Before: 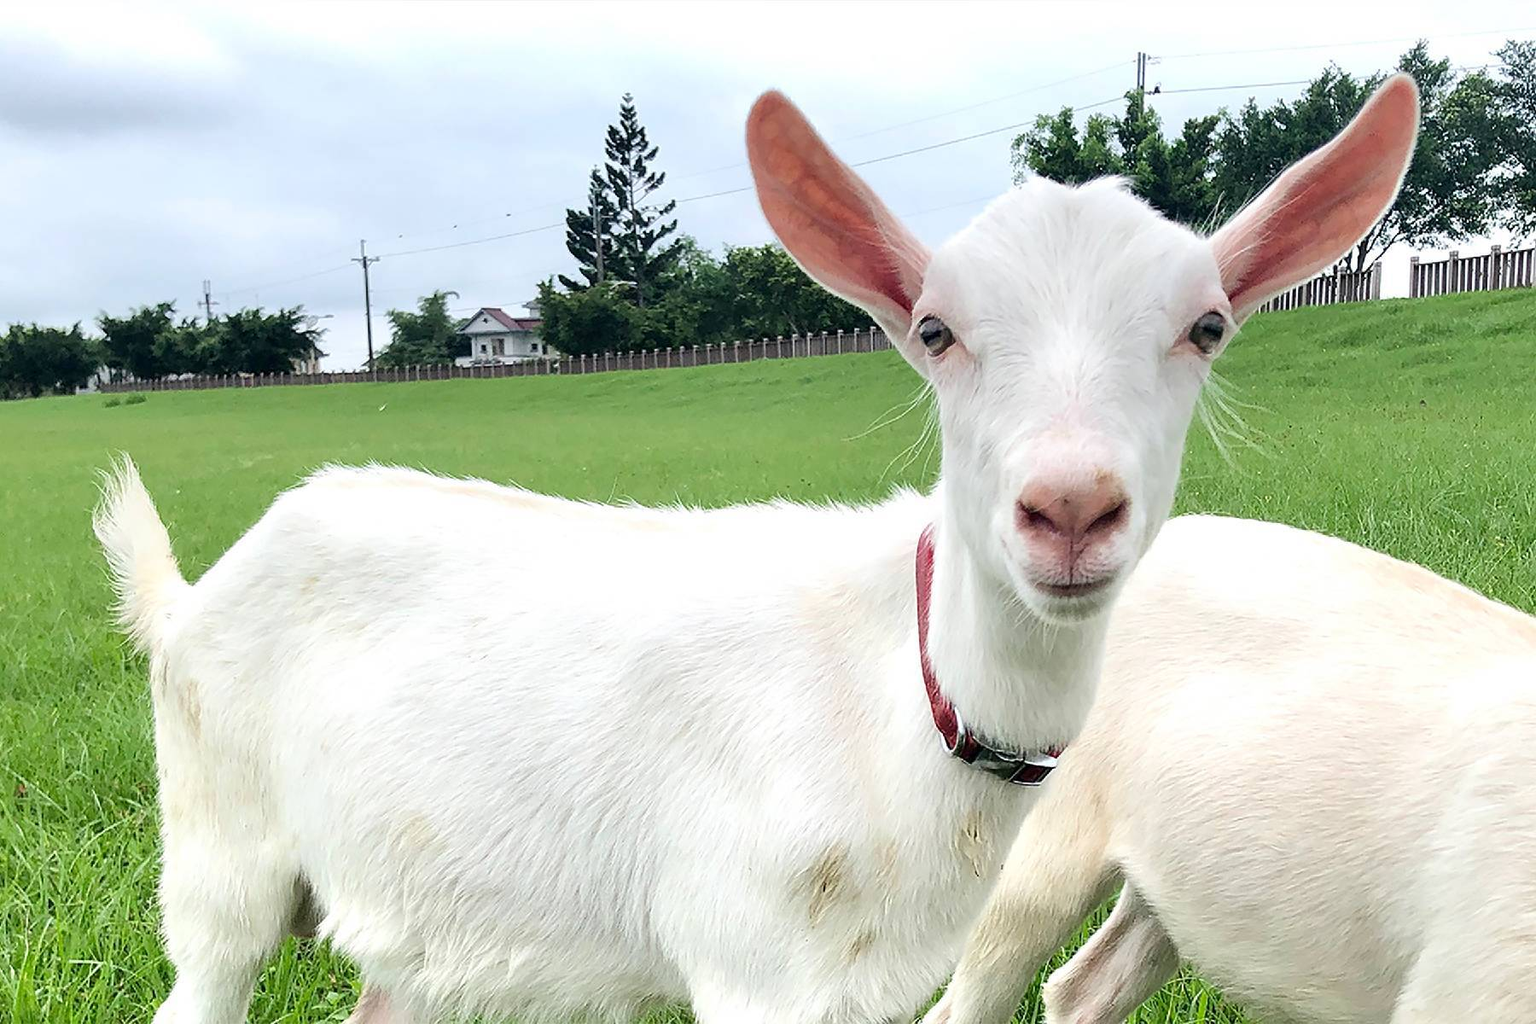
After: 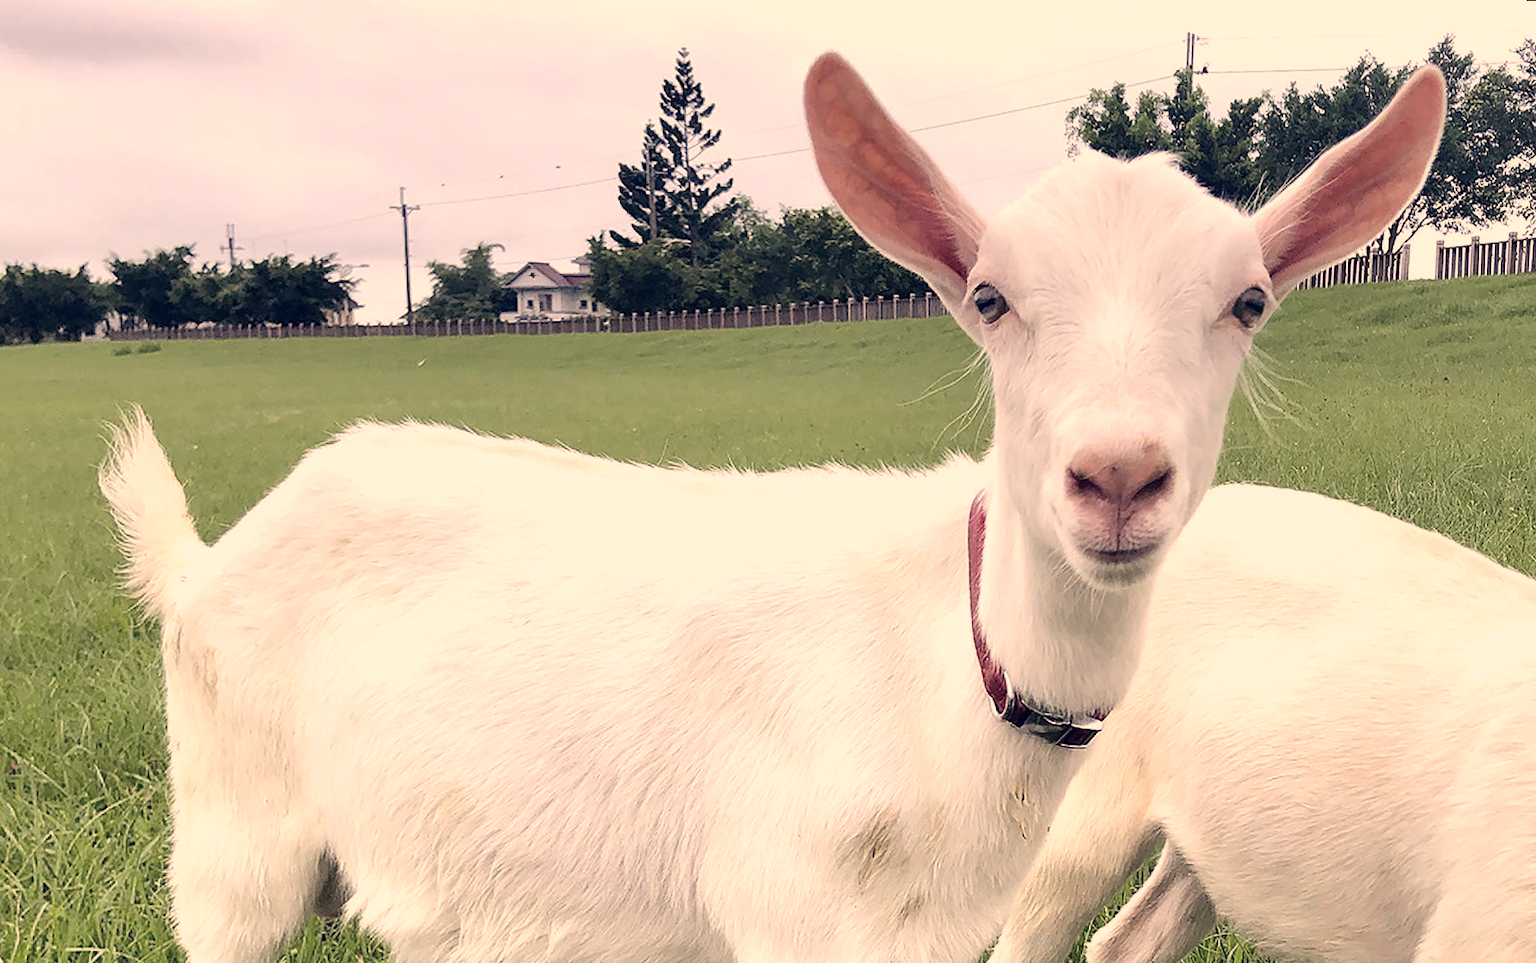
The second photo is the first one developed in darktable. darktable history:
color correction: highlights a* 19.59, highlights b* 27.49, shadows a* 3.46, shadows b* -17.28, saturation 0.73
rotate and perspective: rotation 0.679°, lens shift (horizontal) 0.136, crop left 0.009, crop right 0.991, crop top 0.078, crop bottom 0.95
color zones: curves: ch0 [(0, 0.5) (0.143, 0.5) (0.286, 0.456) (0.429, 0.5) (0.571, 0.5) (0.714, 0.5) (0.857, 0.5) (1, 0.5)]; ch1 [(0, 0.5) (0.143, 0.5) (0.286, 0.422) (0.429, 0.5) (0.571, 0.5) (0.714, 0.5) (0.857, 0.5) (1, 0.5)]
